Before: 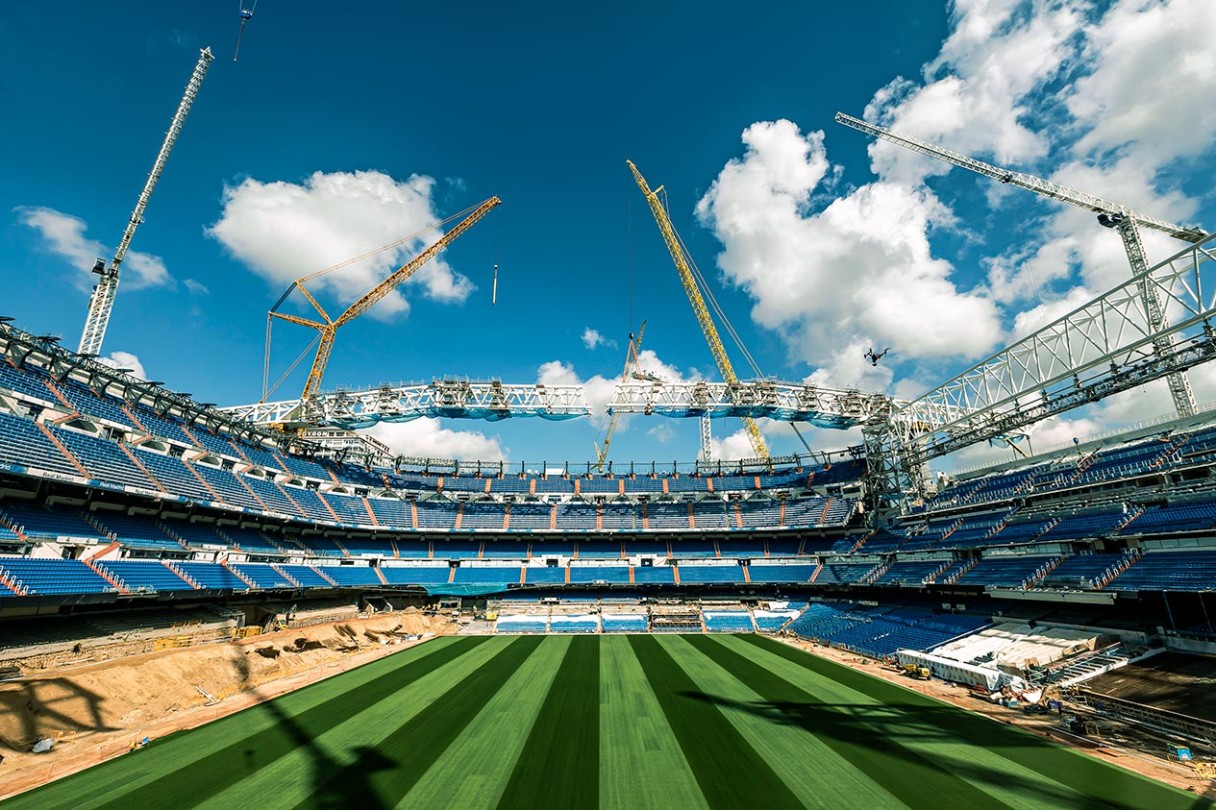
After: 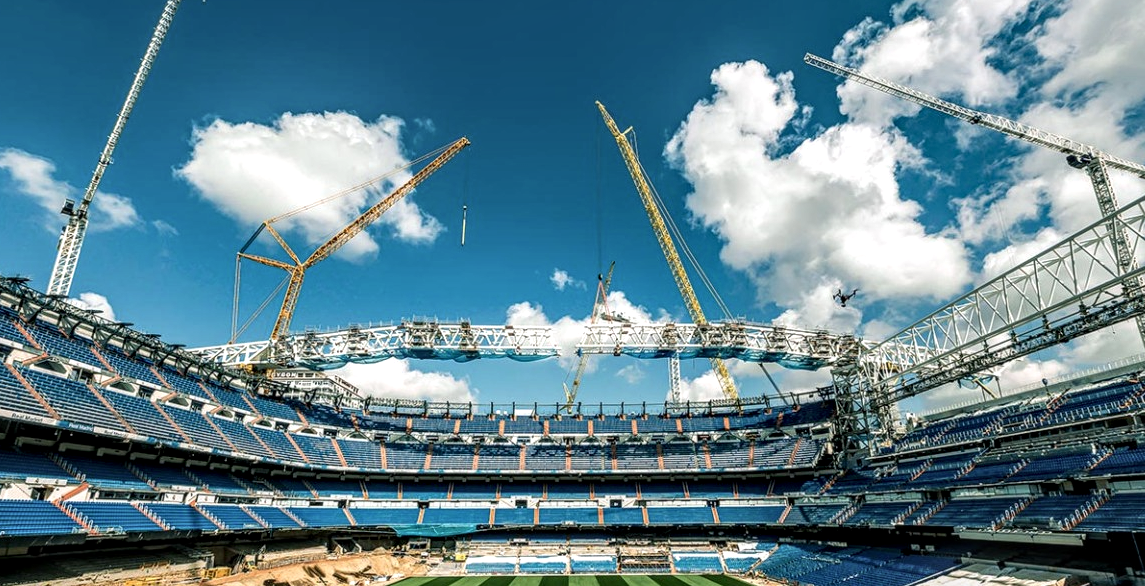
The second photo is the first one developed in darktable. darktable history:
contrast brightness saturation: contrast -0.101, saturation -0.09
crop: left 2.622%, top 7.324%, right 3.18%, bottom 20.303%
local contrast: detail 160%
